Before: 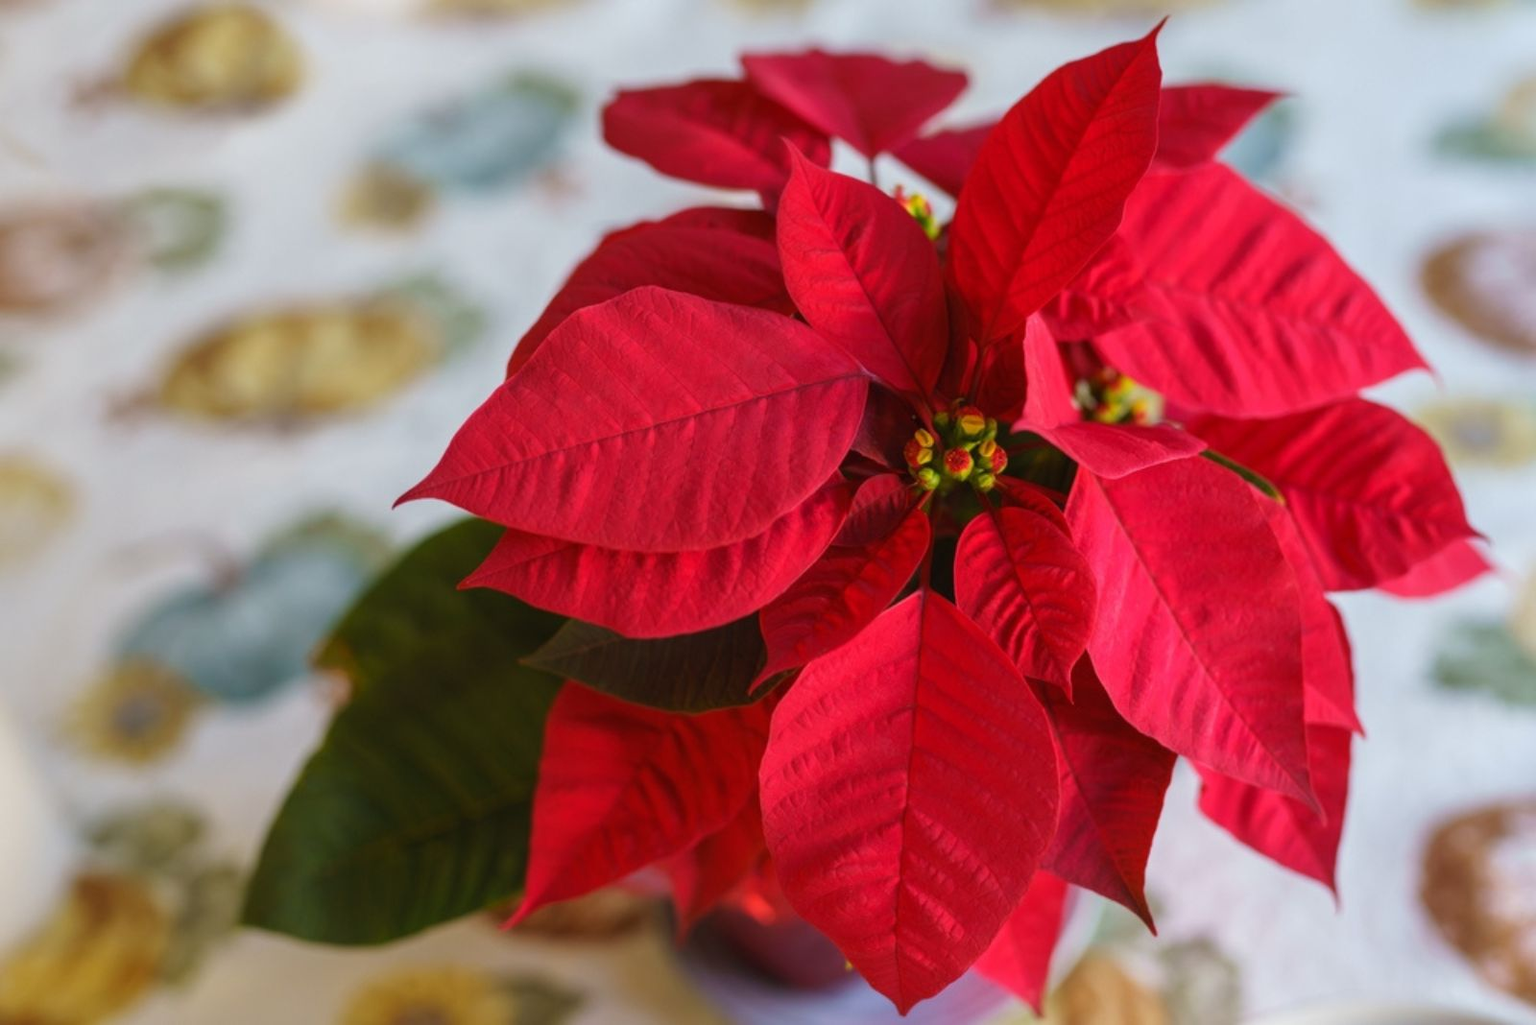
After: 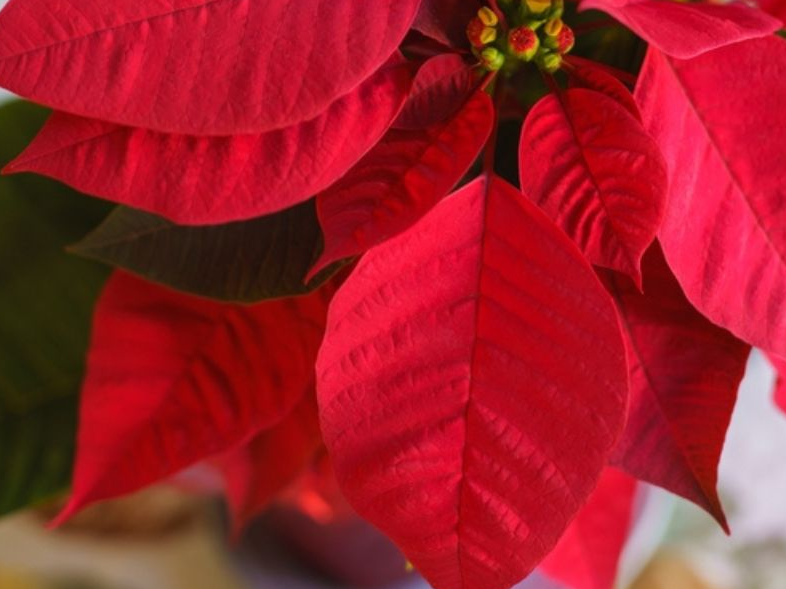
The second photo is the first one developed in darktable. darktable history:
crop: left 29.704%, top 41.283%, right 21.141%, bottom 3.49%
